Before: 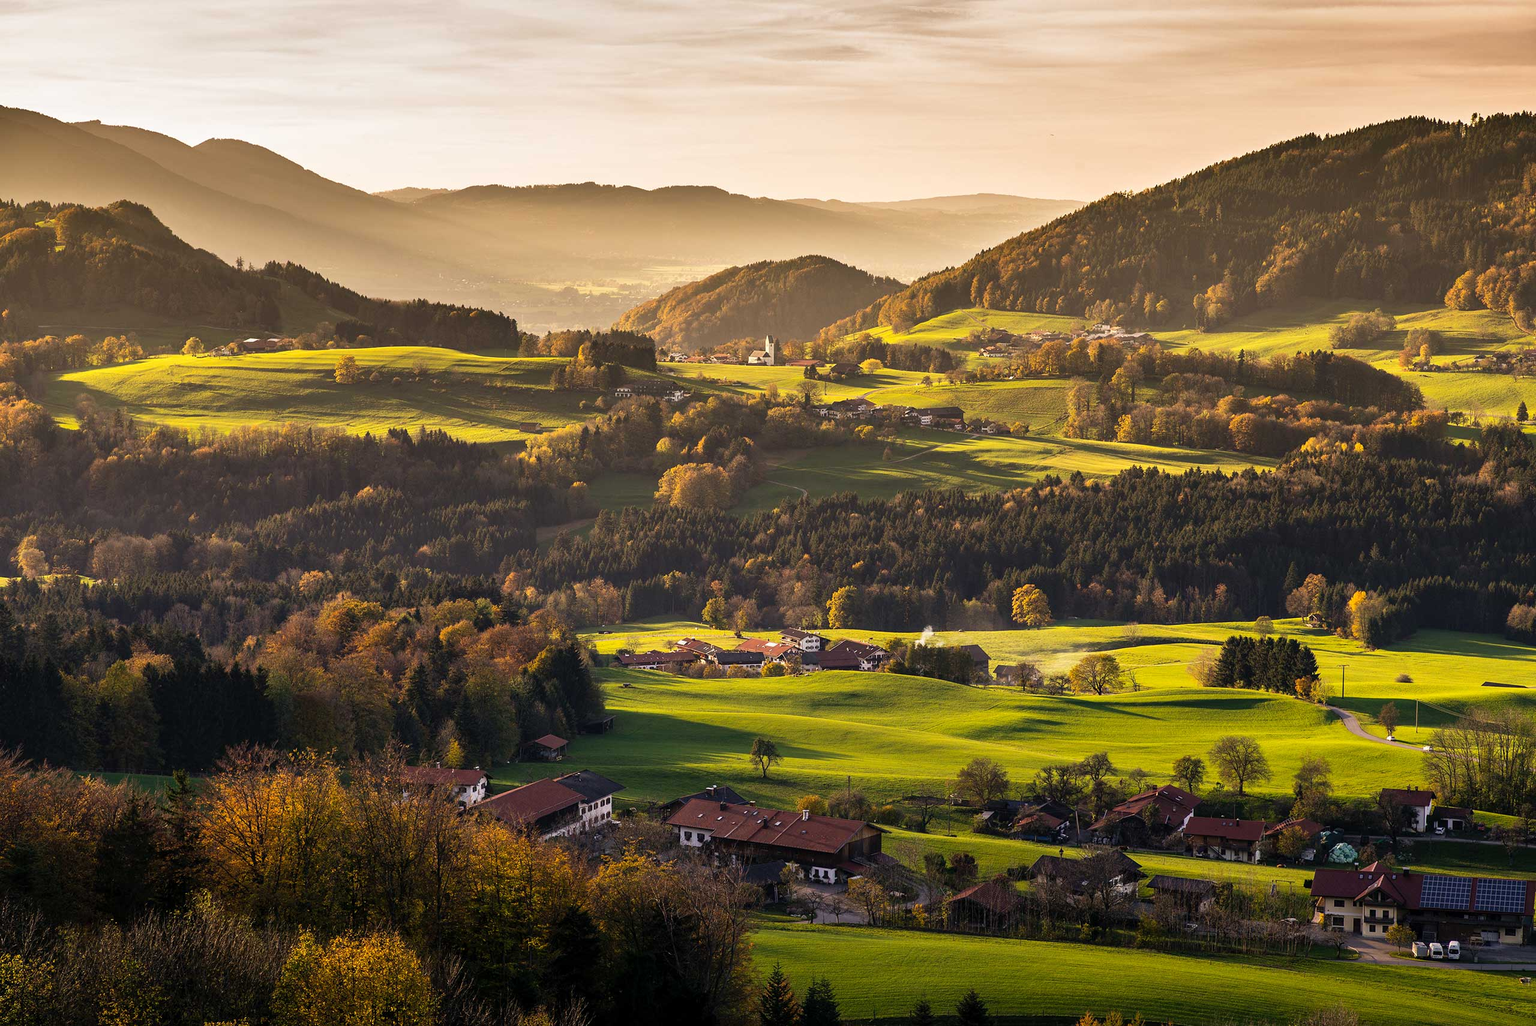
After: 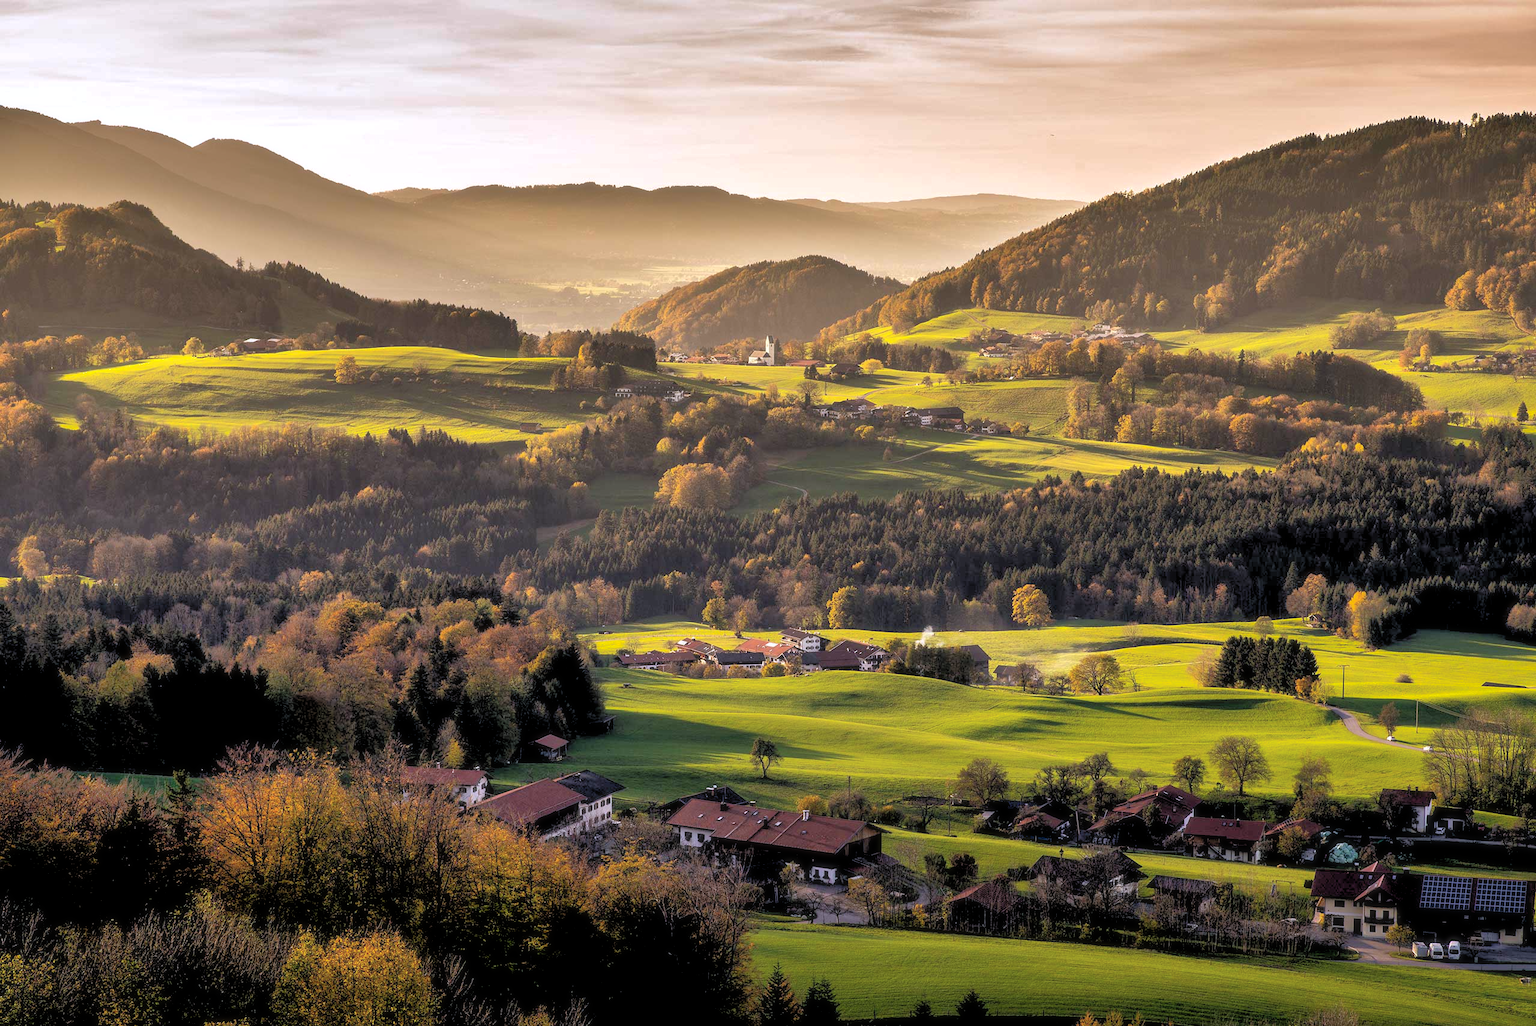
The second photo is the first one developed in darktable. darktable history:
color calibration: illuminant as shot in camera, x 0.358, y 0.373, temperature 4628.91 K
shadows and highlights: on, module defaults
rgb levels: levels [[0.013, 0.434, 0.89], [0, 0.5, 1], [0, 0.5, 1]]
soften: size 10%, saturation 50%, brightness 0.2 EV, mix 10%
